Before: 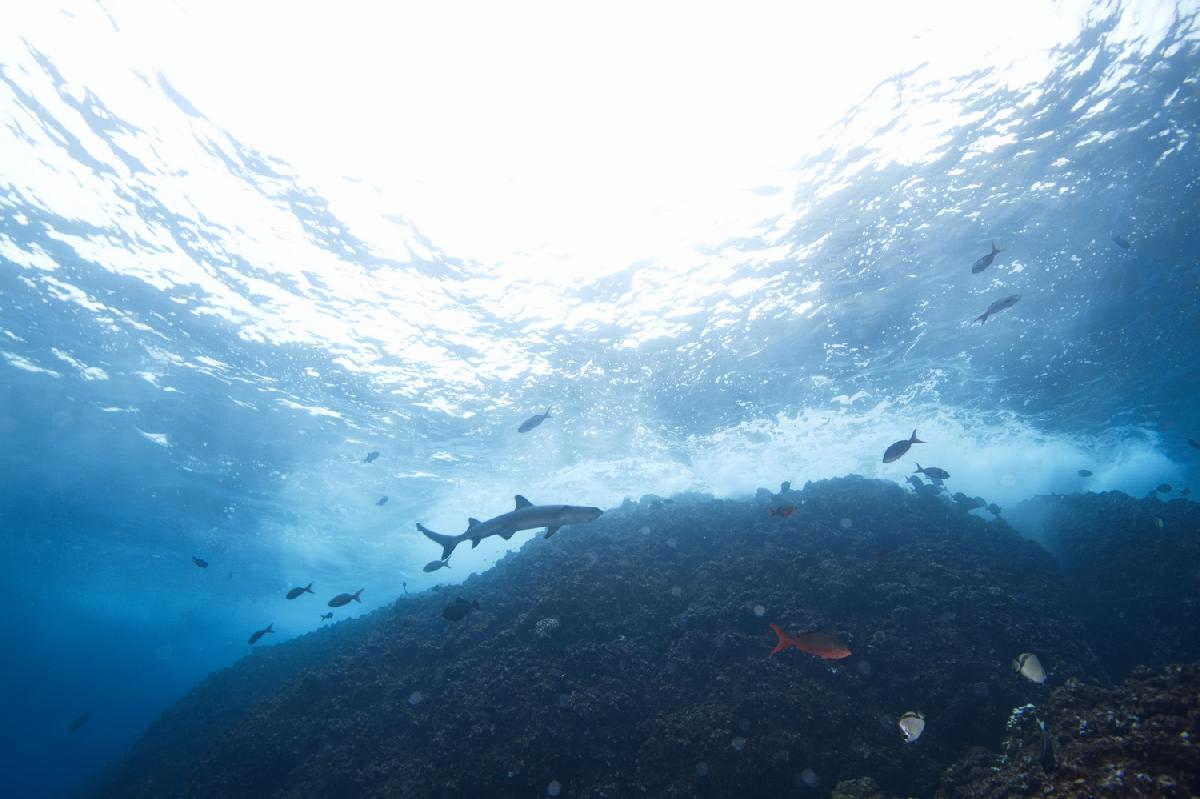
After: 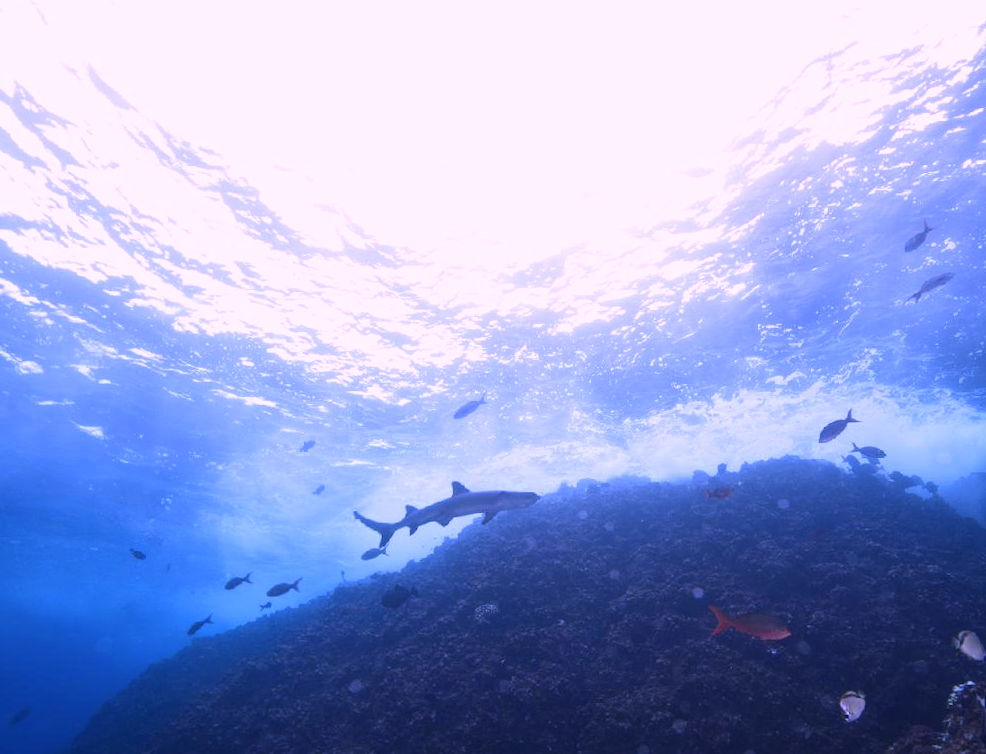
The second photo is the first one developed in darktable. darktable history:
color calibration: output R [1.107, -0.012, -0.003, 0], output B [0, 0, 1.308, 0], illuminant custom, x 0.389, y 0.387, temperature 3838.64 K
crop and rotate: angle 1°, left 4.281%, top 0.642%, right 11.383%, bottom 2.486%
